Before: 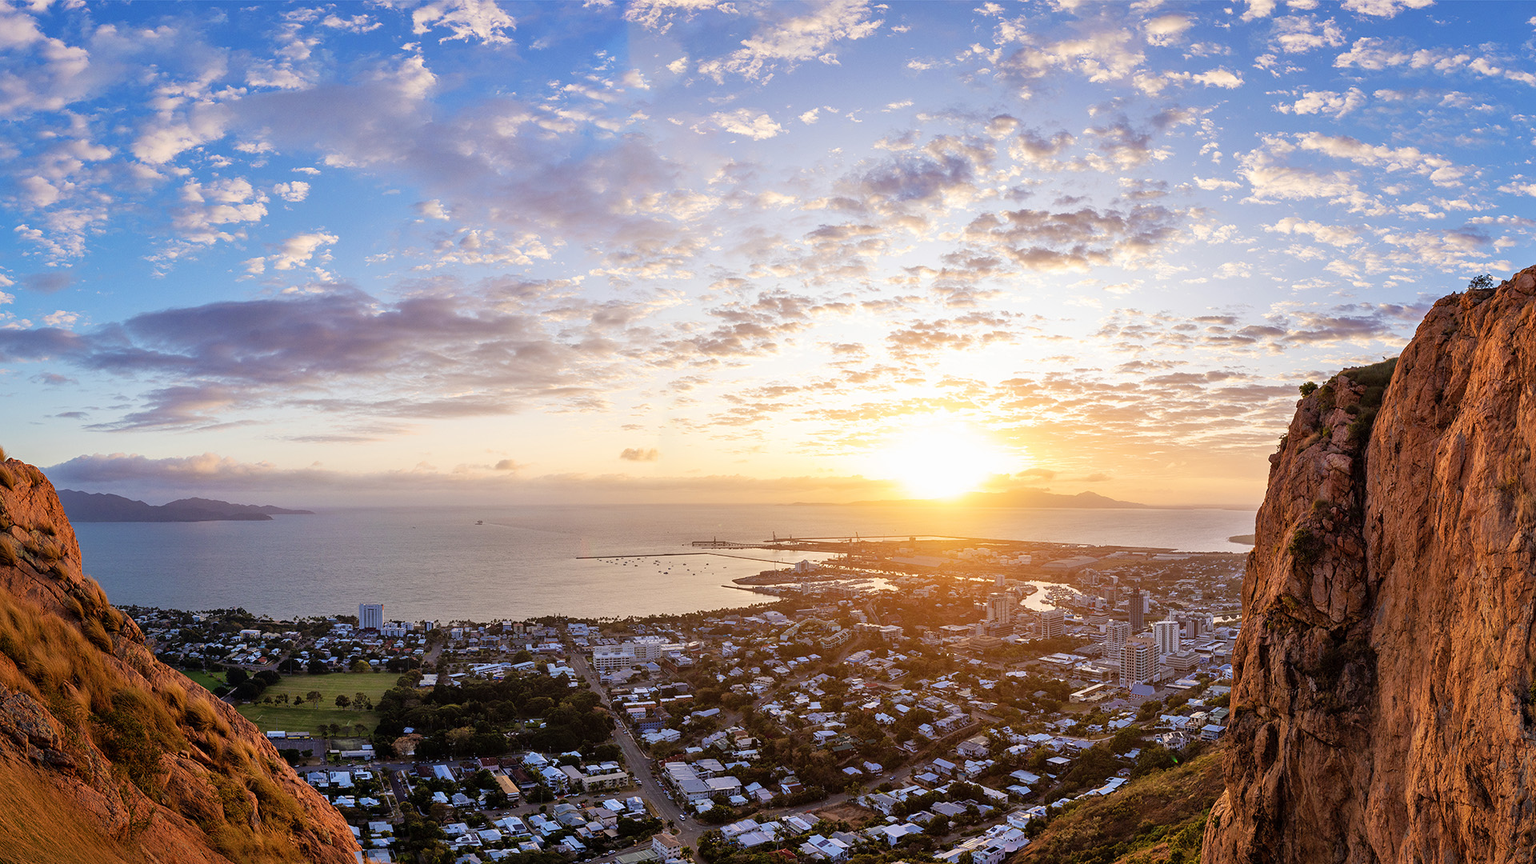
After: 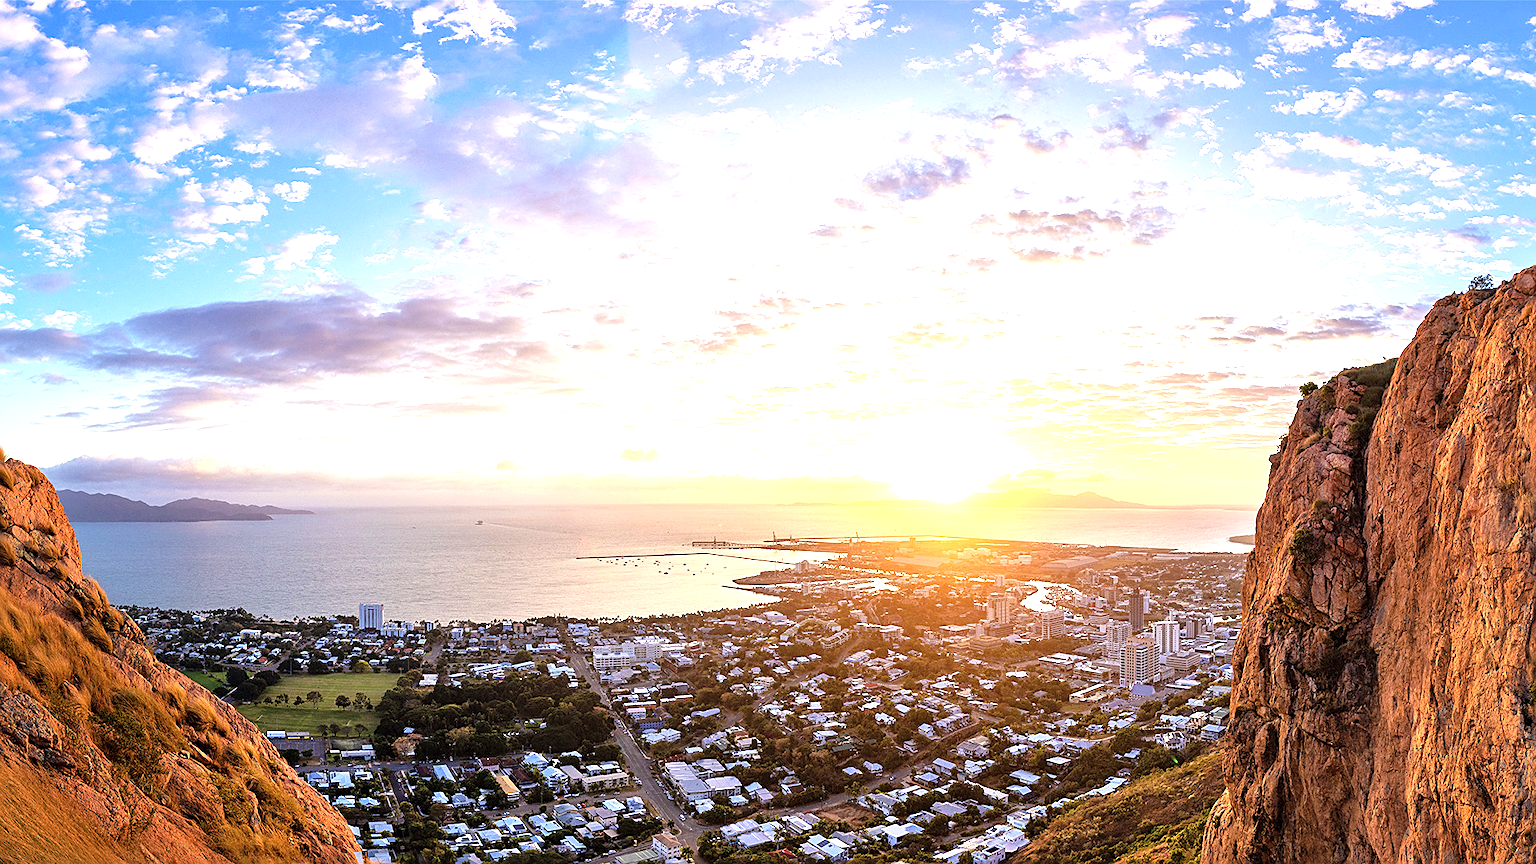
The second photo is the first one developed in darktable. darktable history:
sharpen: on, module defaults
exposure: exposure 1.073 EV, compensate highlight preservation false
